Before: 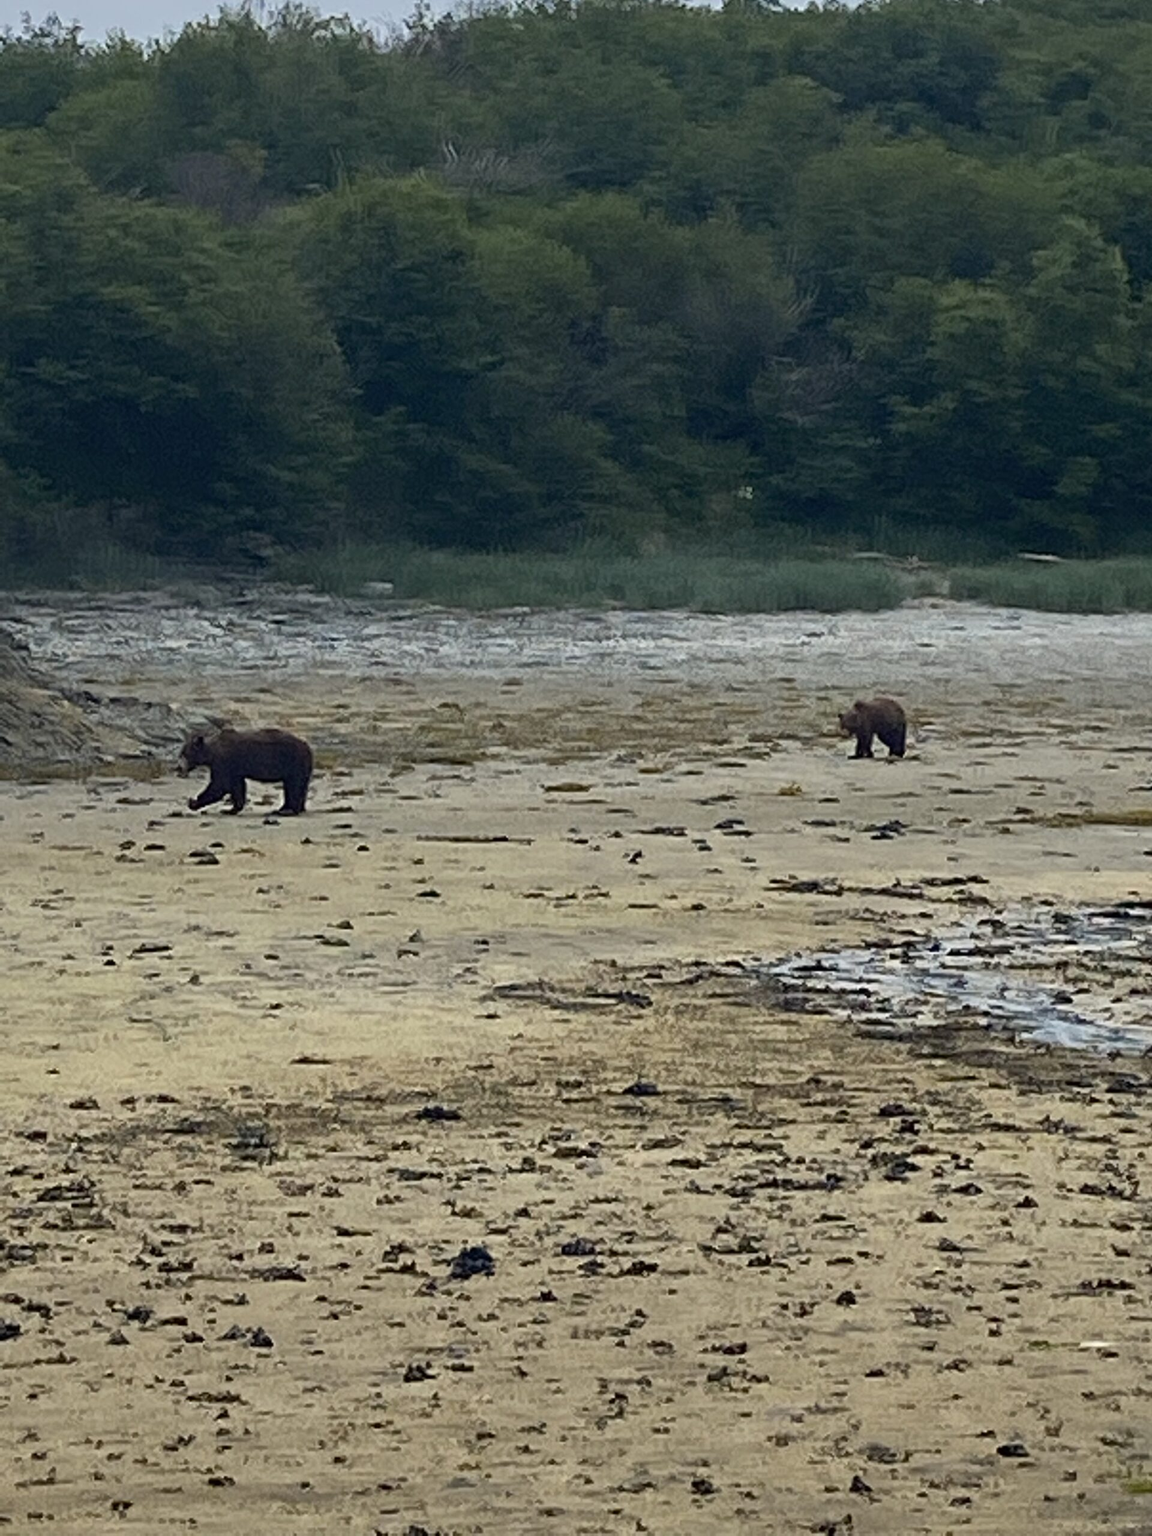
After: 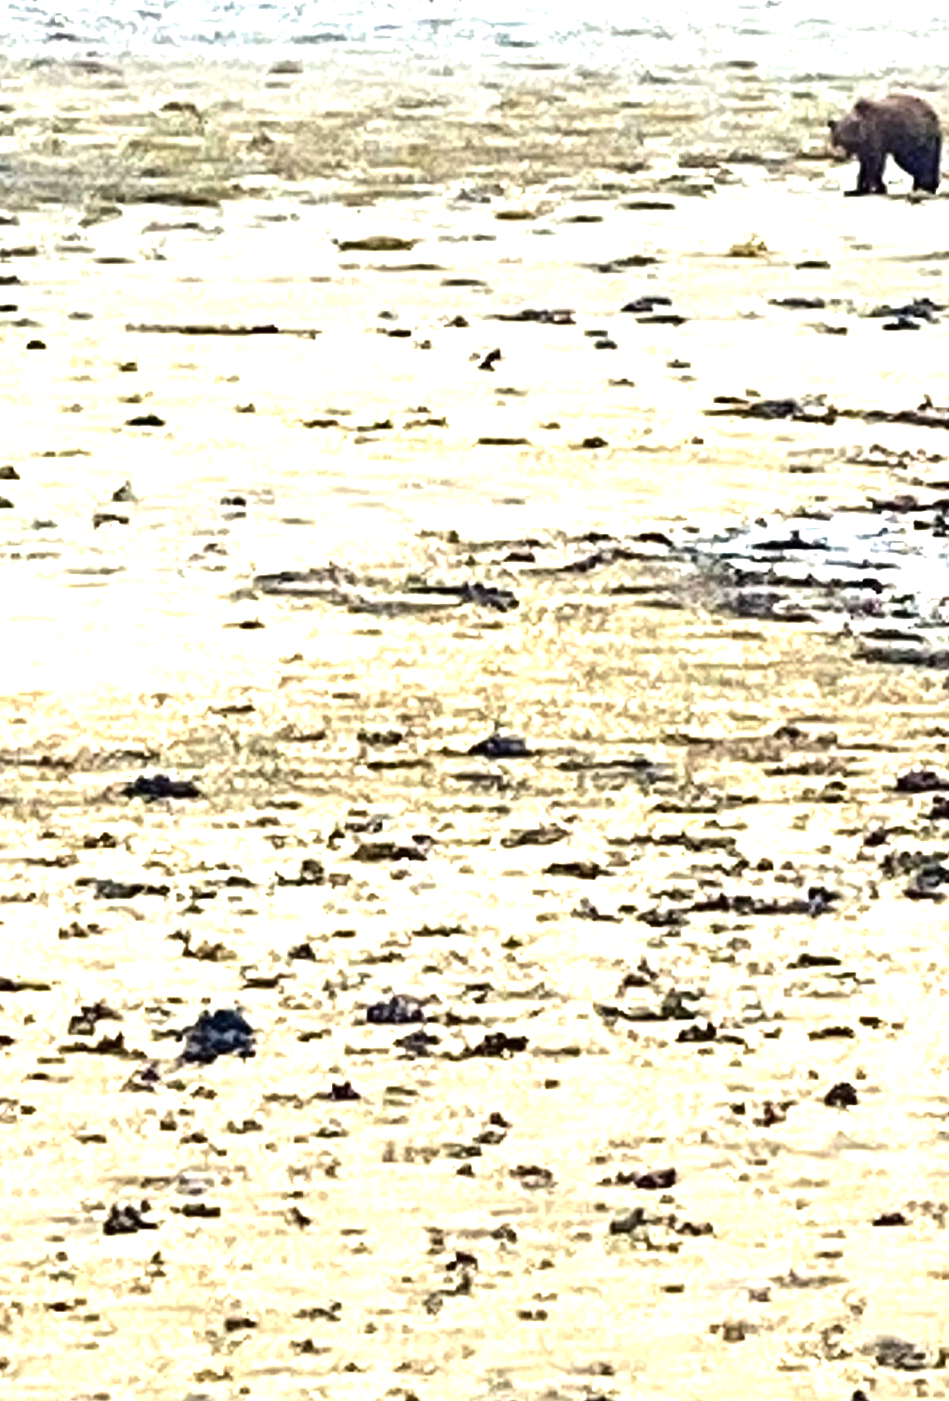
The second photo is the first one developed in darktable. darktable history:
crop: left 29.672%, top 41.786%, right 20.851%, bottom 3.487%
tone equalizer: -8 EV -0.75 EV, -7 EV -0.7 EV, -6 EV -0.6 EV, -5 EV -0.4 EV, -3 EV 0.4 EV, -2 EV 0.6 EV, -1 EV 0.7 EV, +0 EV 0.75 EV, edges refinement/feathering 500, mask exposure compensation -1.57 EV, preserve details no
exposure: black level correction 0, exposure 1.45 EV, compensate exposure bias true, compensate highlight preservation false
